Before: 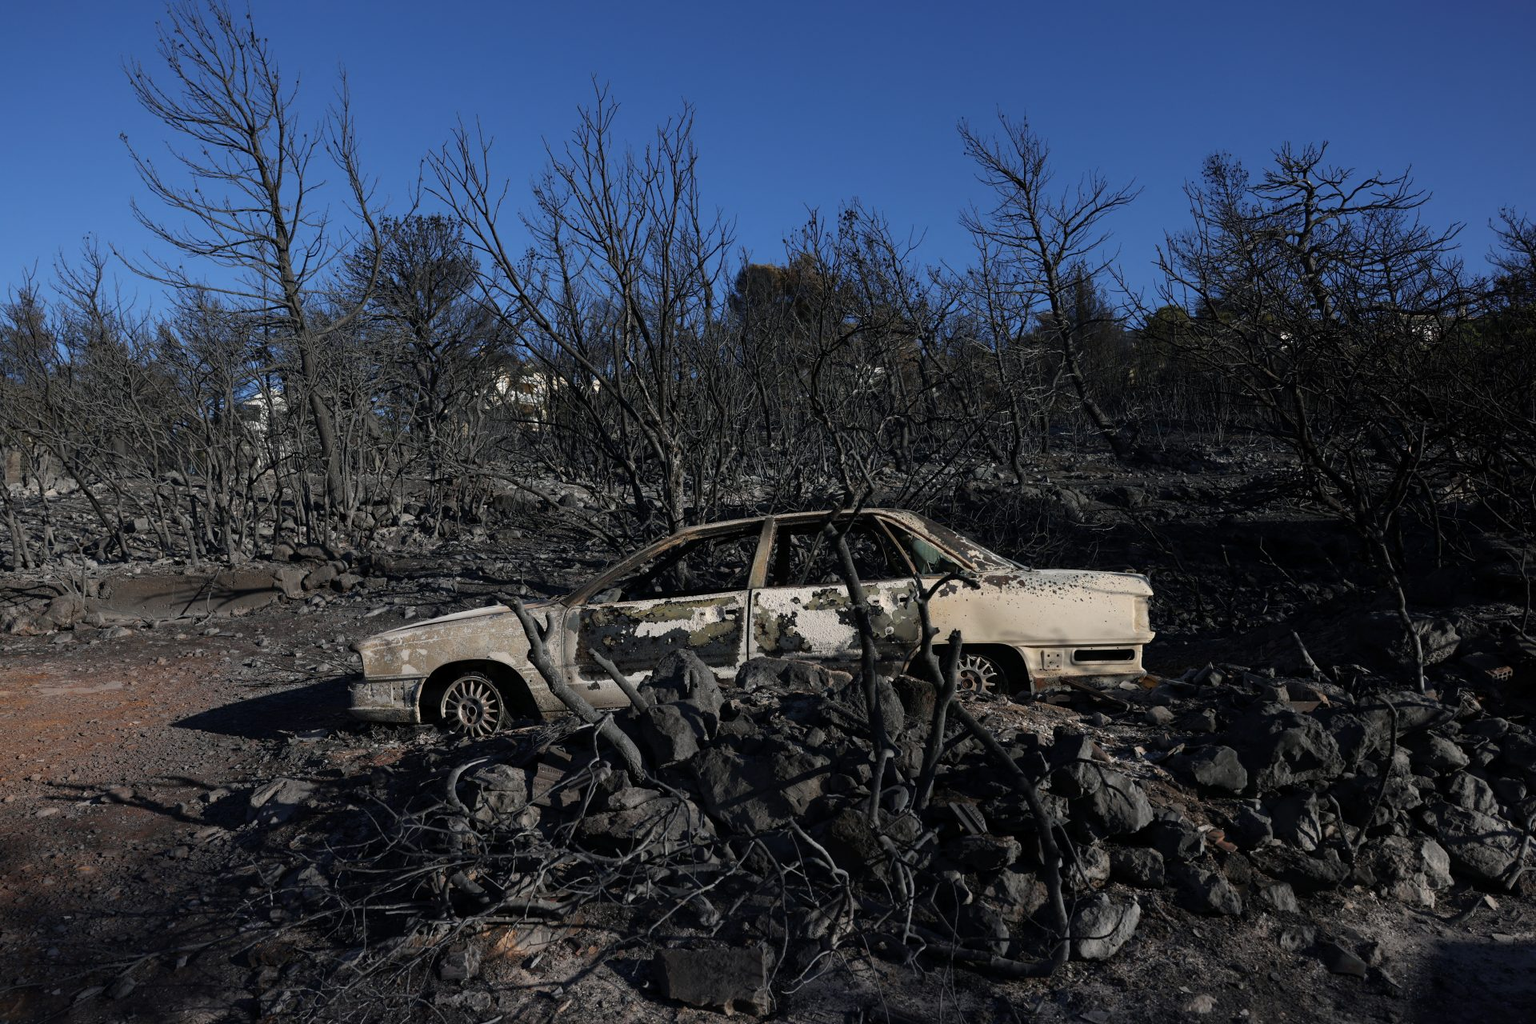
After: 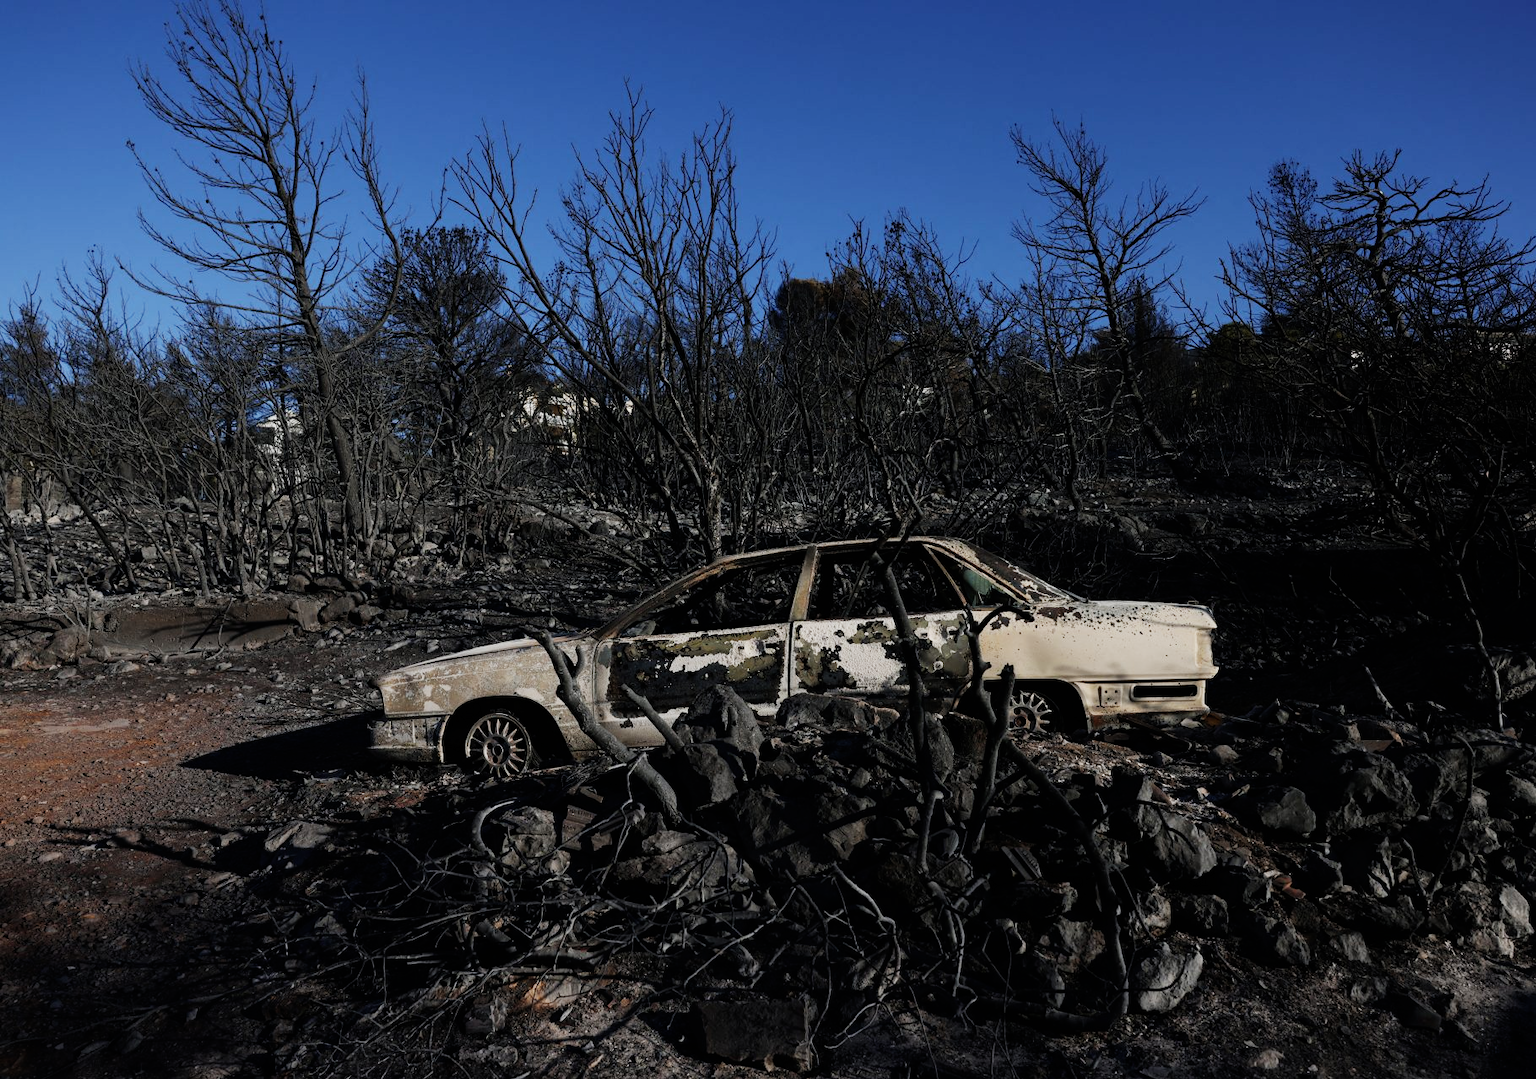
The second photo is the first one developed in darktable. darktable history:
crop and rotate: right 5.167%
sigmoid: contrast 1.7, skew 0.1, preserve hue 0%, red attenuation 0.1, red rotation 0.035, green attenuation 0.1, green rotation -0.017, blue attenuation 0.15, blue rotation -0.052, base primaries Rec2020
